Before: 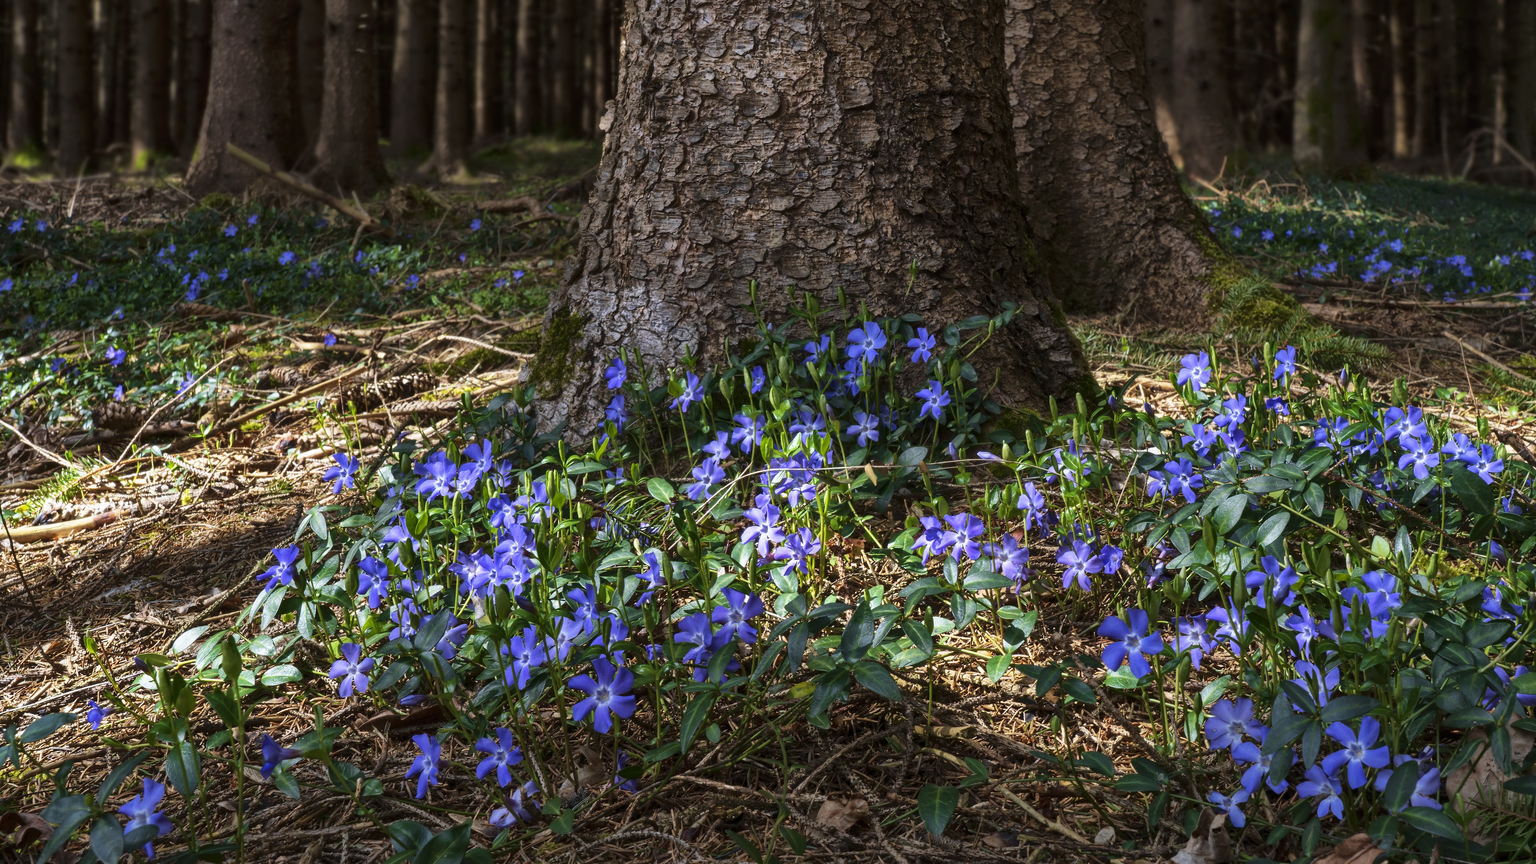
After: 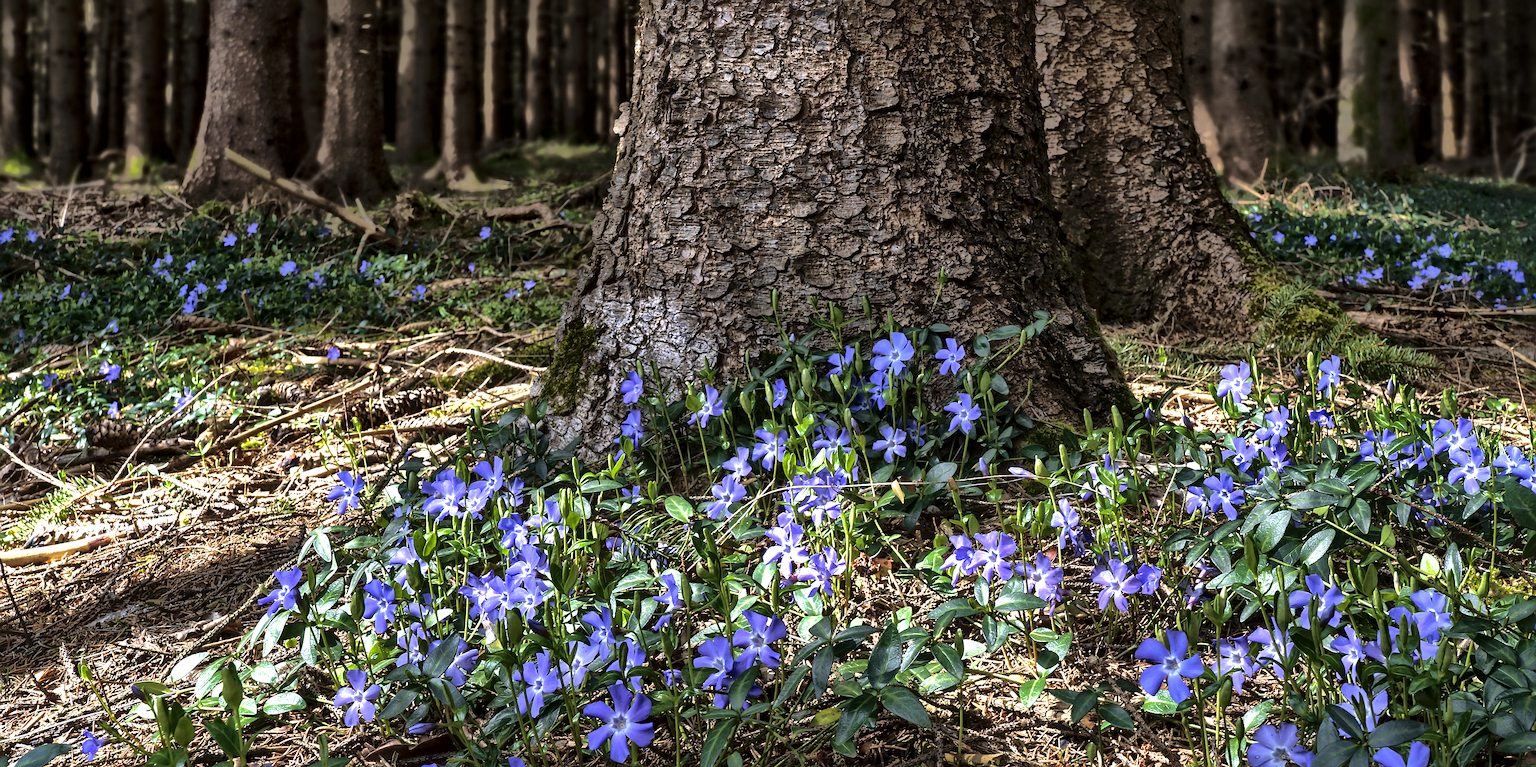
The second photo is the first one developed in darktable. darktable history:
local contrast: mode bilateral grid, contrast 20, coarseness 50, detail 149%, midtone range 0.2
exposure: compensate highlight preservation false
crop and rotate: angle 0.237°, left 0.302%, right 3.071%, bottom 14.163%
tone equalizer: -8 EV -1.09 EV, -7 EV -1.02 EV, -6 EV -0.865 EV, -5 EV -0.541 EV, -3 EV 0.576 EV, -2 EV 0.874 EV, -1 EV 0.988 EV, +0 EV 1.08 EV, edges refinement/feathering 500, mask exposure compensation -1.57 EV, preserve details no
shadows and highlights: shadows 58.52, highlights -59.92
sharpen: on, module defaults
